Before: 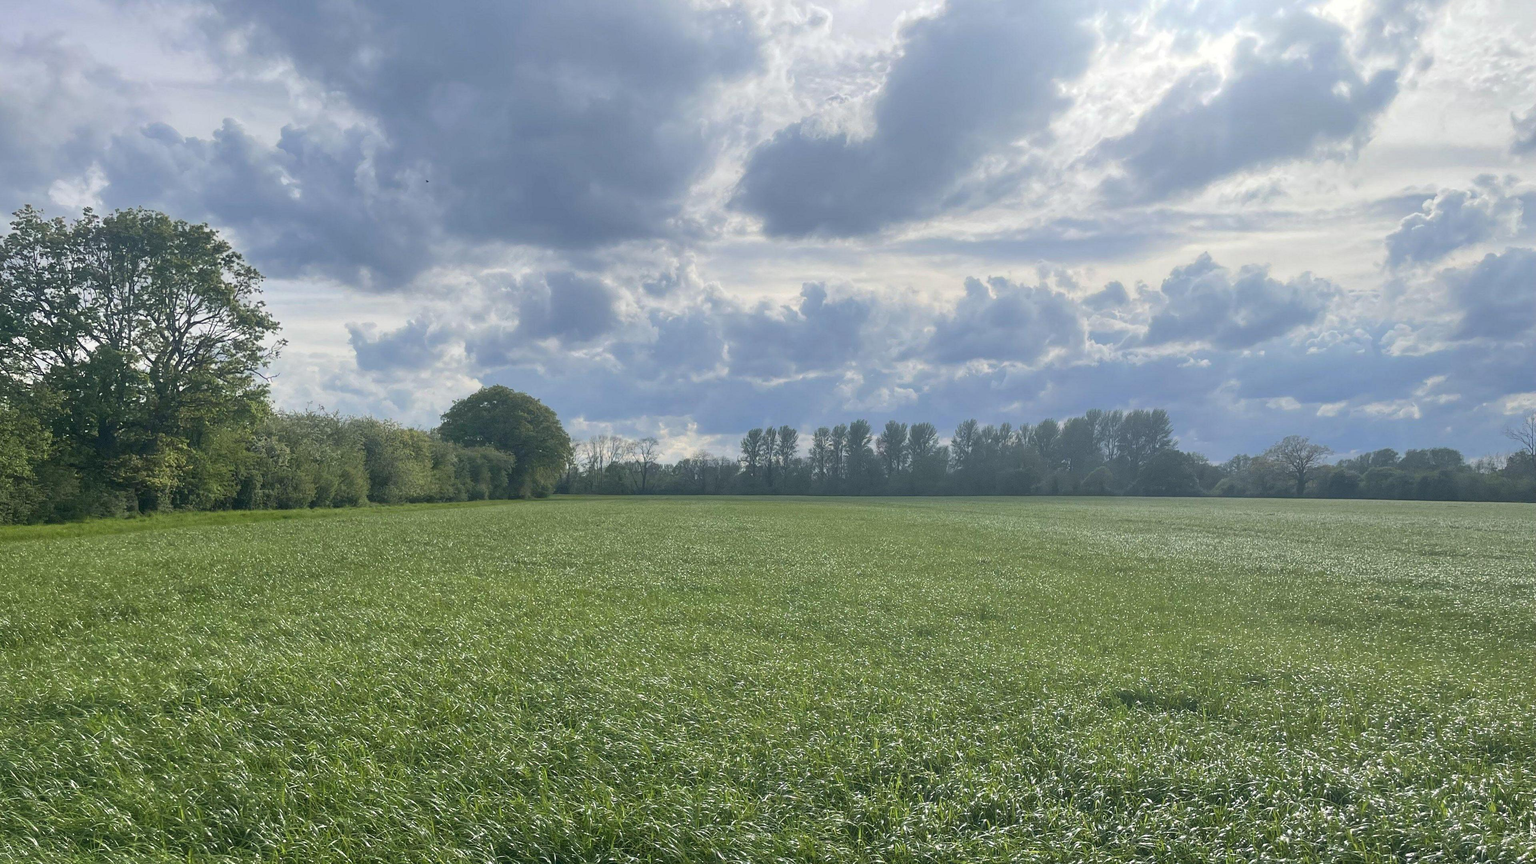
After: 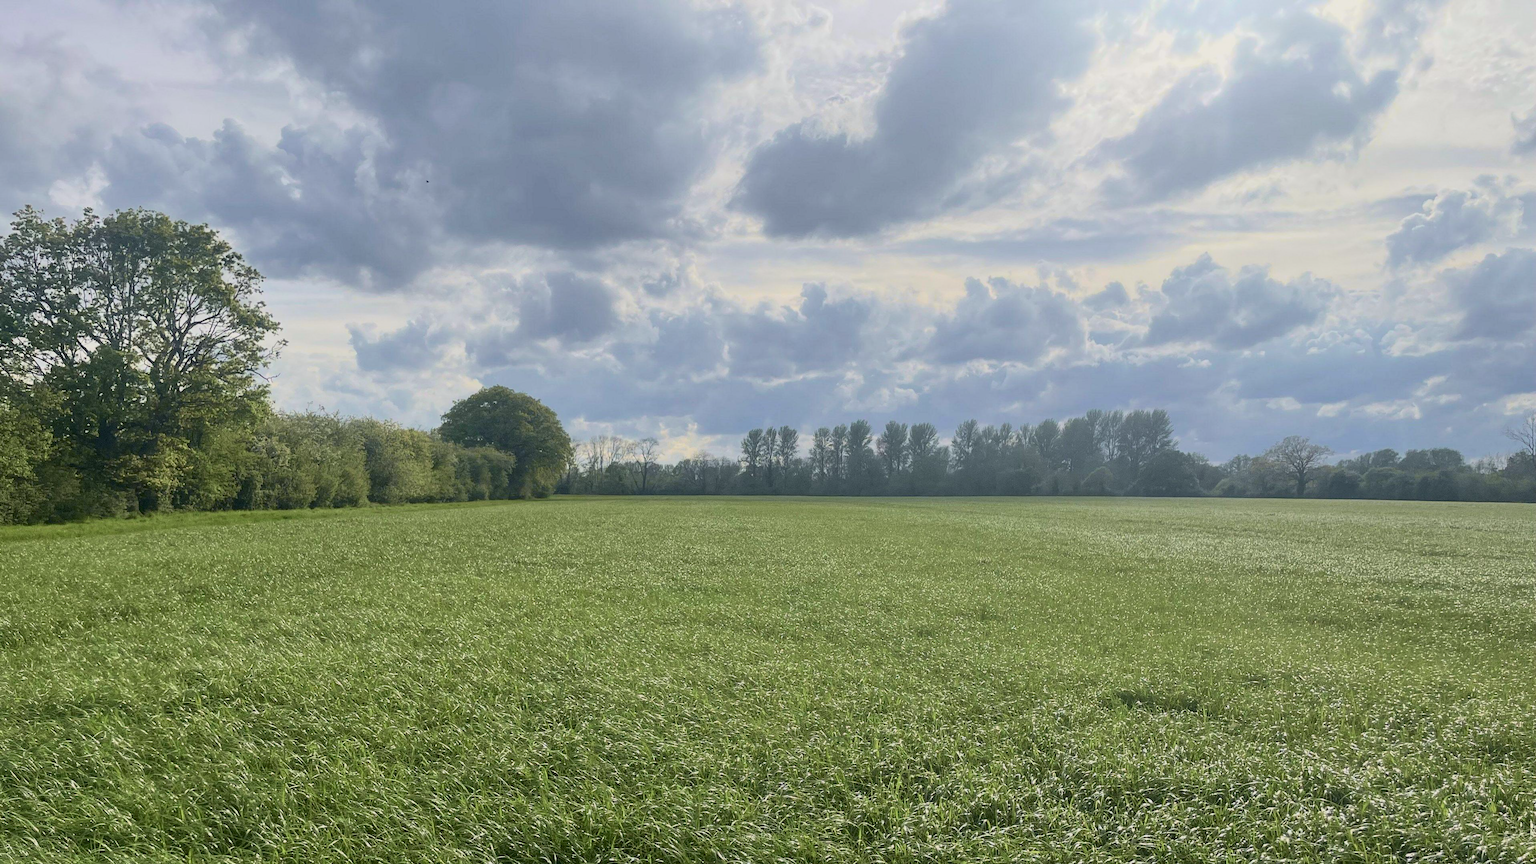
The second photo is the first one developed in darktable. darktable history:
tone curve: curves: ch0 [(0, 0) (0.091, 0.066) (0.184, 0.16) (0.491, 0.519) (0.748, 0.765) (1, 0.919)]; ch1 [(0, 0) (0.179, 0.173) (0.322, 0.32) (0.424, 0.424) (0.502, 0.504) (0.56, 0.578) (0.631, 0.675) (0.777, 0.806) (1, 1)]; ch2 [(0, 0) (0.434, 0.447) (0.483, 0.487) (0.547, 0.573) (0.676, 0.673) (1, 1)], color space Lab, independent channels, preserve colors none
